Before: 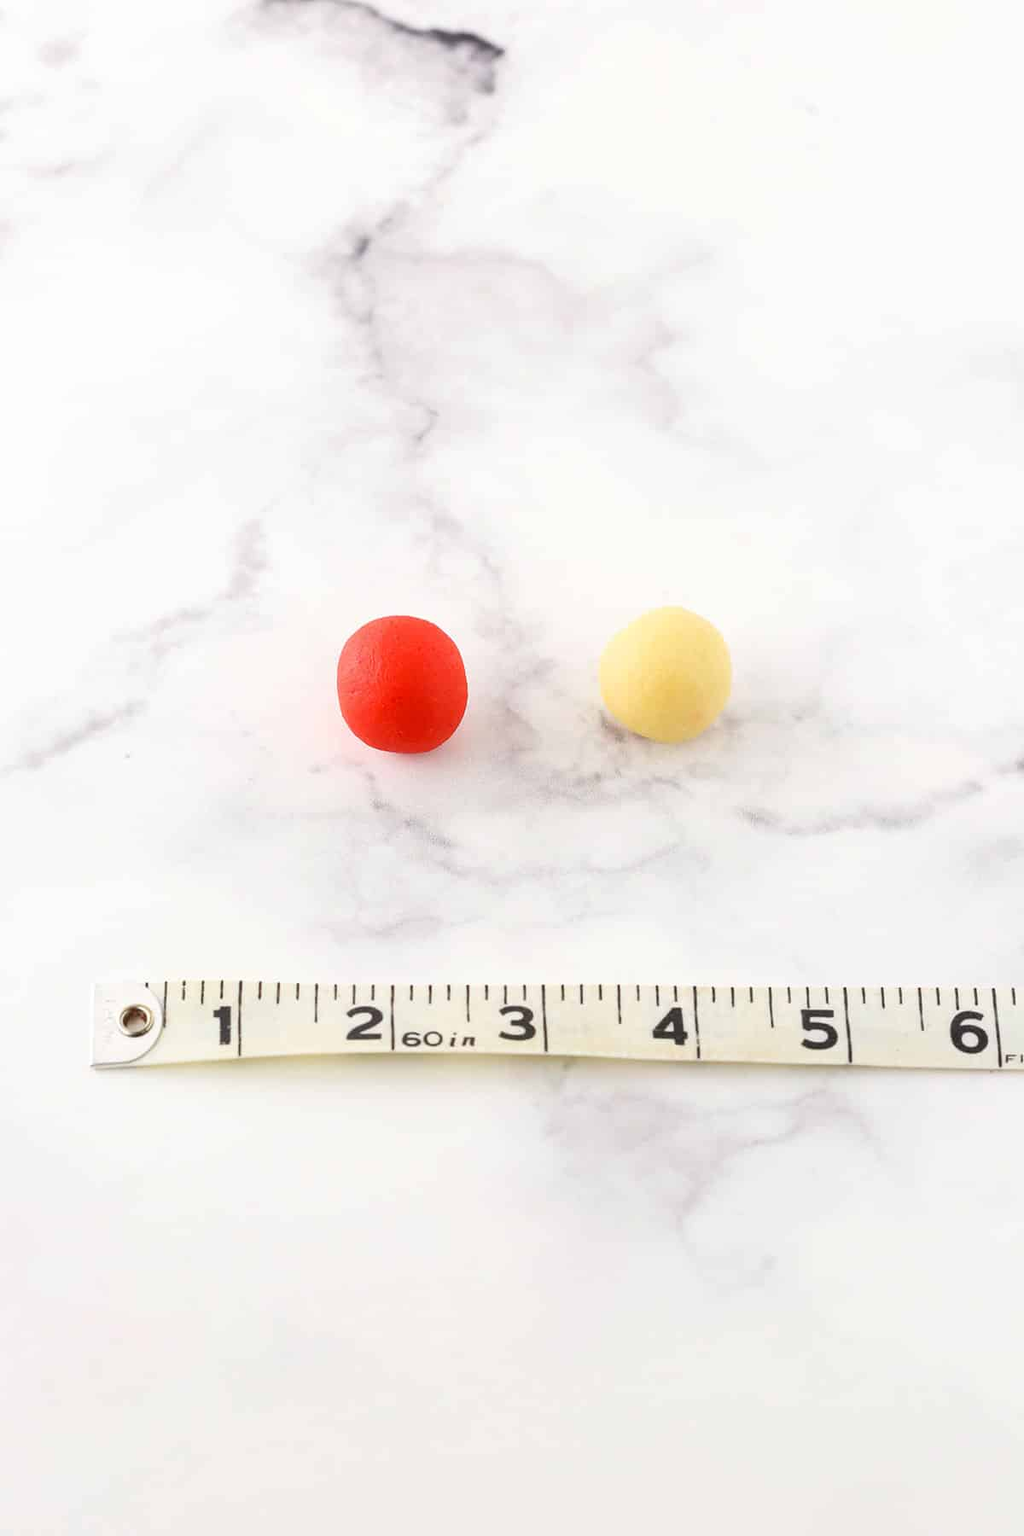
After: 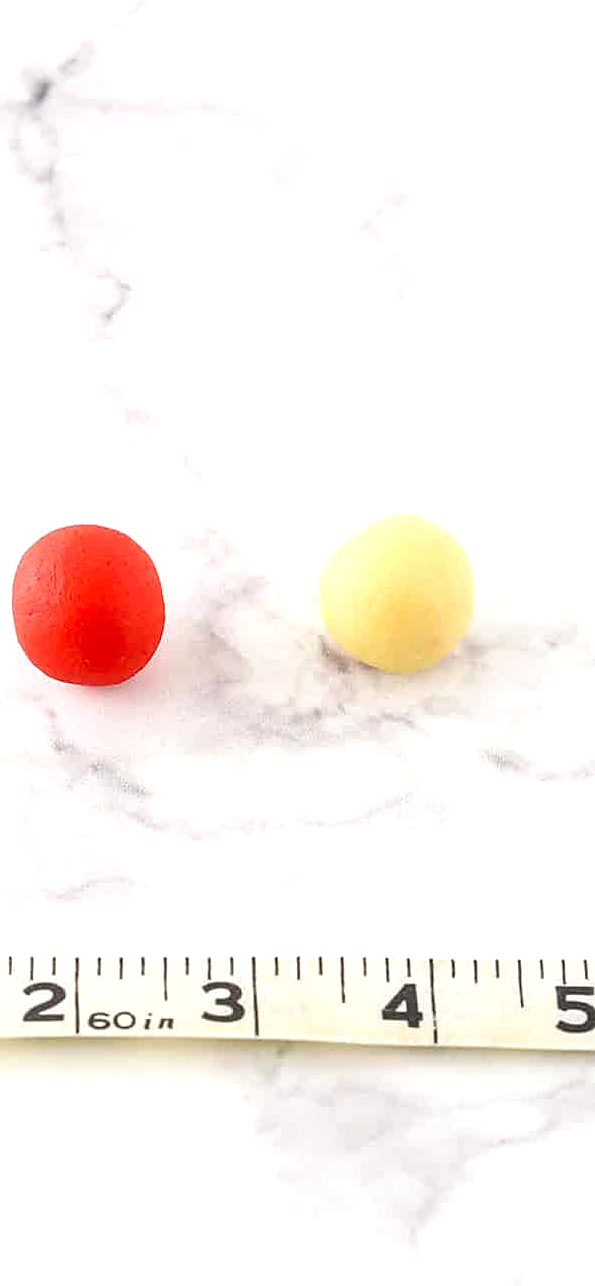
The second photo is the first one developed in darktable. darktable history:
crop: left 31.961%, top 10.999%, right 18.405%, bottom 17.525%
exposure: exposure 0.345 EV, compensate highlight preservation false
sharpen: on, module defaults
local contrast: on, module defaults
